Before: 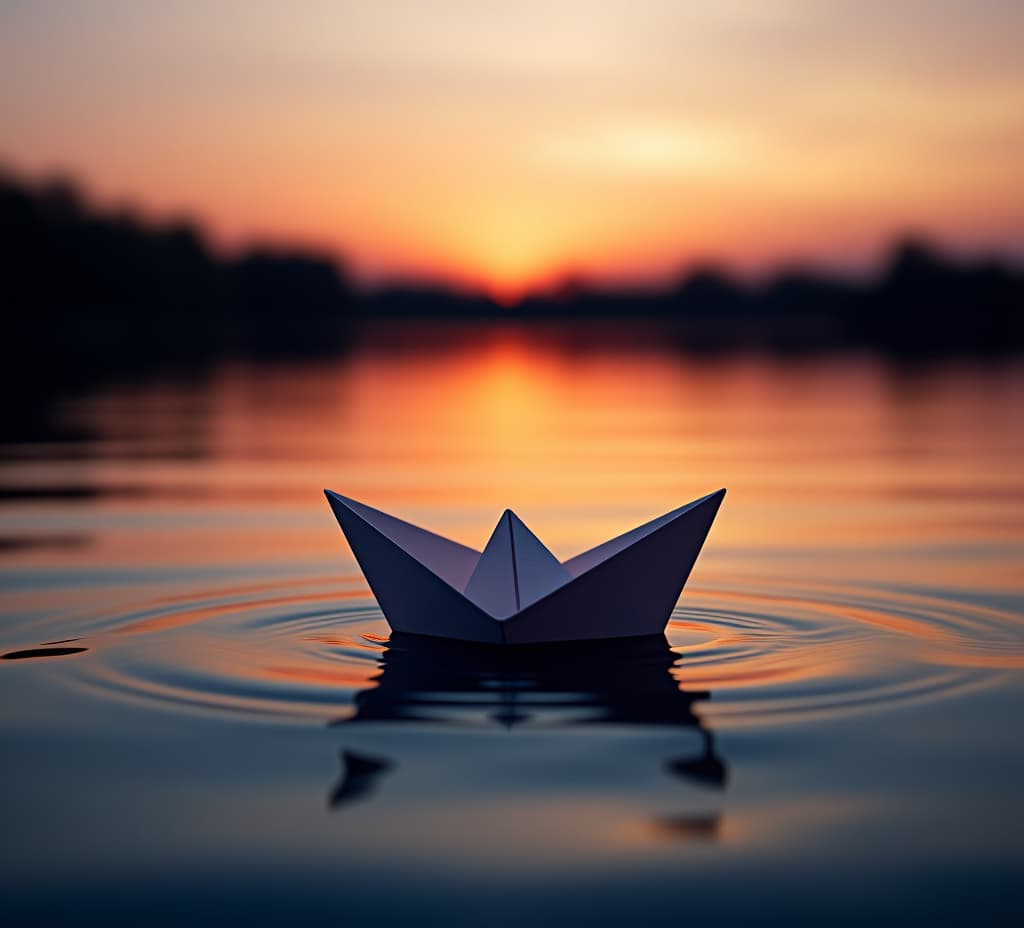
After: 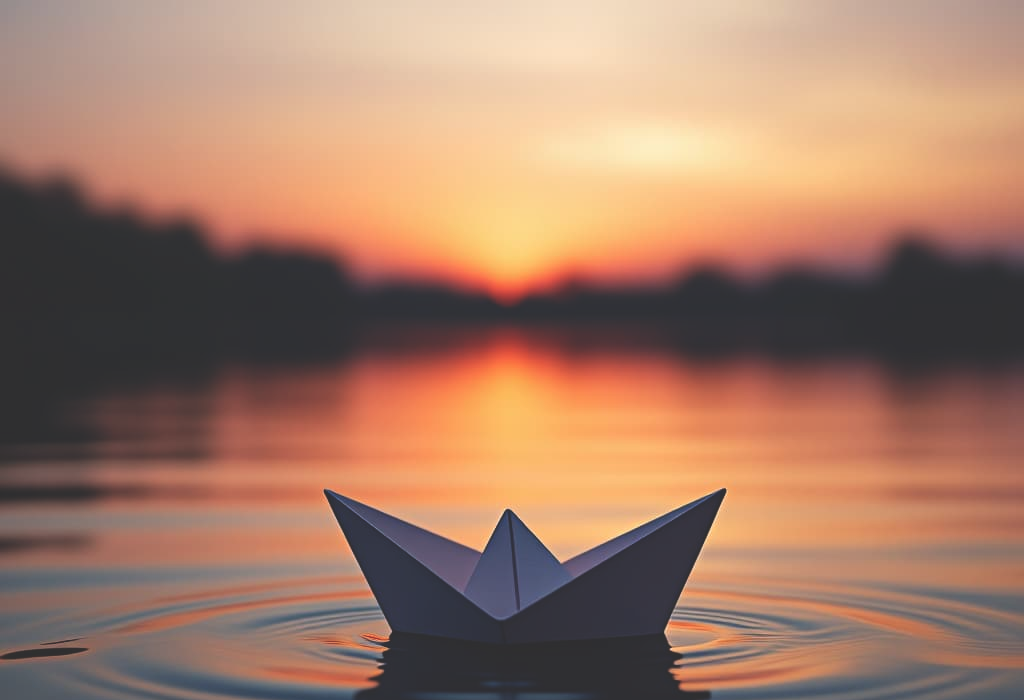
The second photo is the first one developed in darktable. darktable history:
exposure: black level correction -0.028, compensate highlight preservation false
crop: bottom 24.508%
